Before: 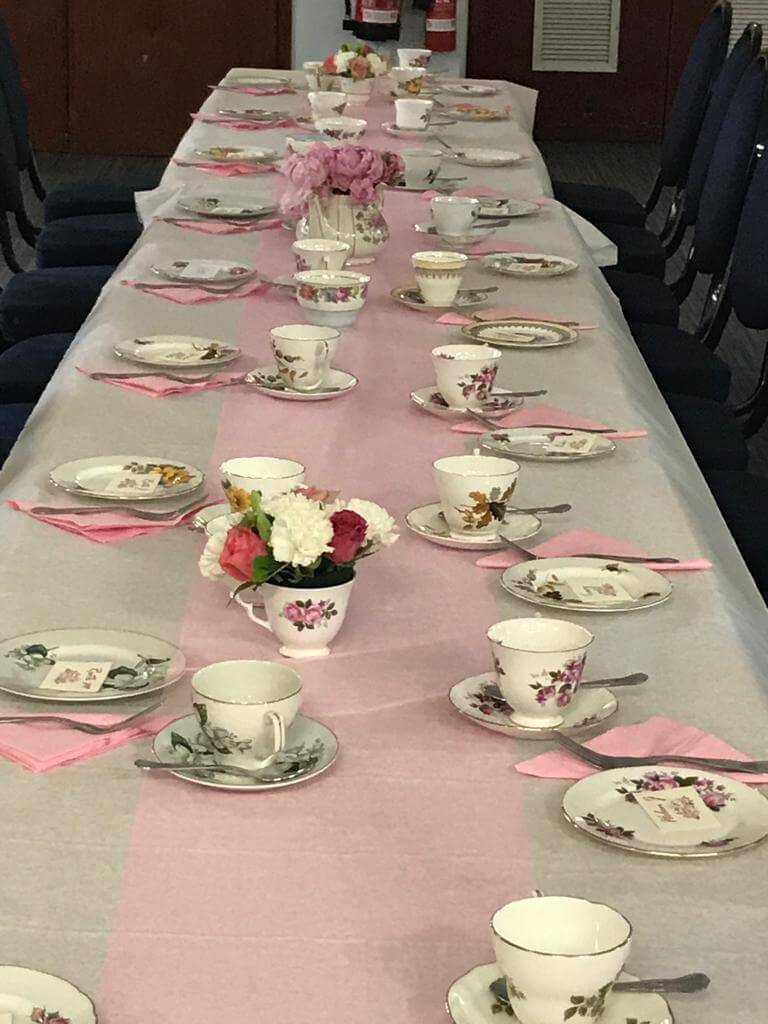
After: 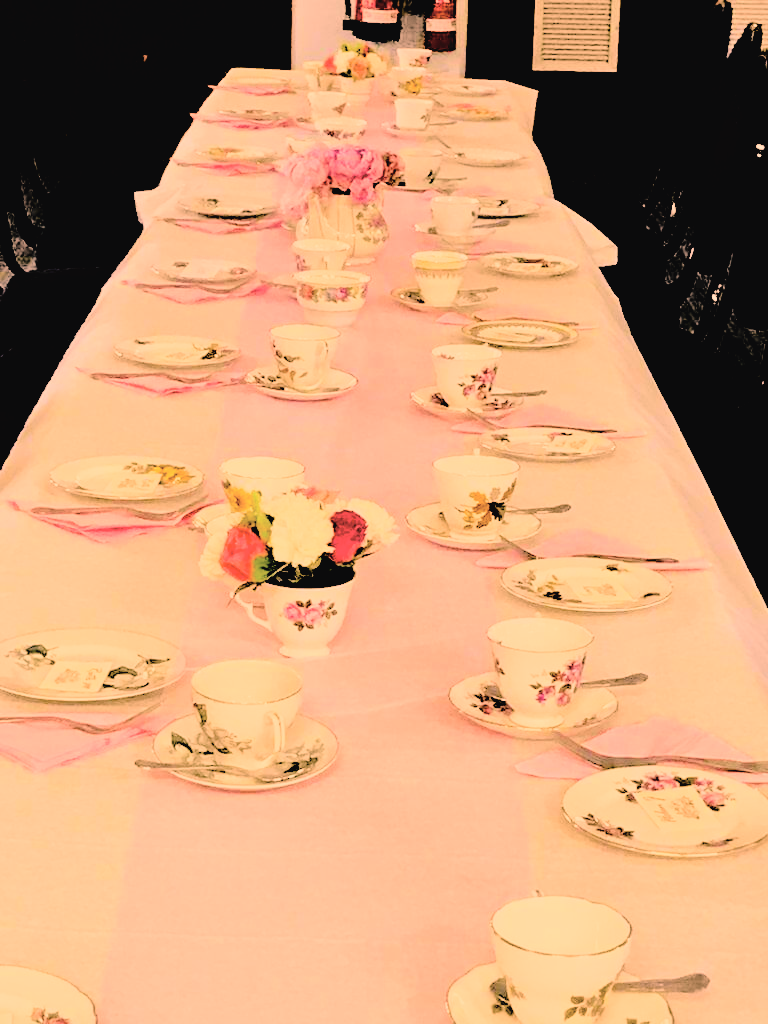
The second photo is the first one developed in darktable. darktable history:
levels: levels [0, 0.492, 0.984]
tone equalizer: -7 EV 0.15 EV, -6 EV 0.6 EV, -5 EV 1.15 EV, -4 EV 1.33 EV, -3 EV 1.15 EV, -2 EV 0.6 EV, -1 EV 0.15 EV, mask exposure compensation -0.5 EV
exposure: black level correction 0.025, exposure 0.182 EV, compensate highlight preservation false
color balance rgb: perceptual saturation grading › global saturation 34.05%, global vibrance 5.56%
contrast brightness saturation: brightness 0.15
filmic rgb: black relative exposure -5 EV, hardness 2.88, contrast 1.1, highlights saturation mix -20%
tone curve: curves: ch0 [(0, 0.026) (0.104, 0.1) (0.233, 0.262) (0.398, 0.507) (0.498, 0.621) (0.65, 0.757) (0.835, 0.883) (1, 0.961)]; ch1 [(0, 0) (0.346, 0.307) (0.408, 0.369) (0.453, 0.457) (0.482, 0.476) (0.502, 0.498) (0.521, 0.507) (0.553, 0.554) (0.638, 0.646) (0.693, 0.727) (1, 1)]; ch2 [(0, 0) (0.366, 0.337) (0.434, 0.46) (0.485, 0.494) (0.5, 0.494) (0.511, 0.508) (0.537, 0.55) (0.579, 0.599) (0.663, 0.67) (1, 1)], color space Lab, independent channels, preserve colors none
color correction: highlights a* 40, highlights b* 40, saturation 0.69
